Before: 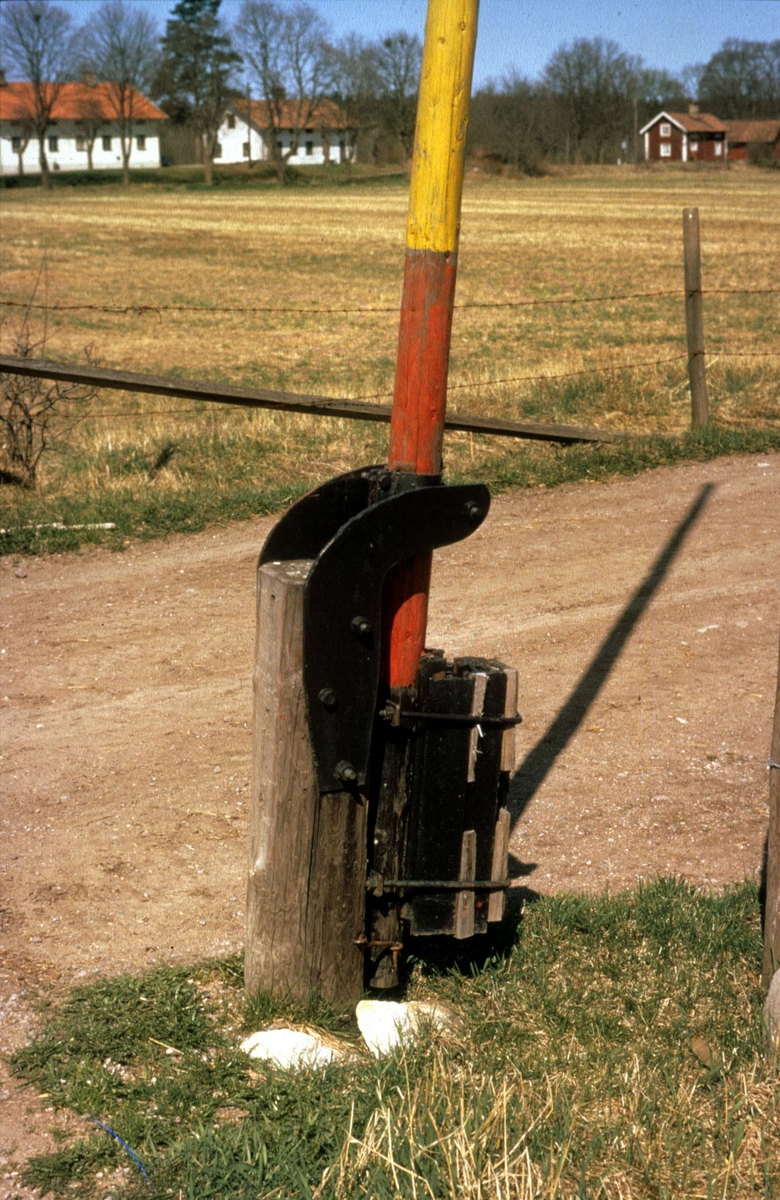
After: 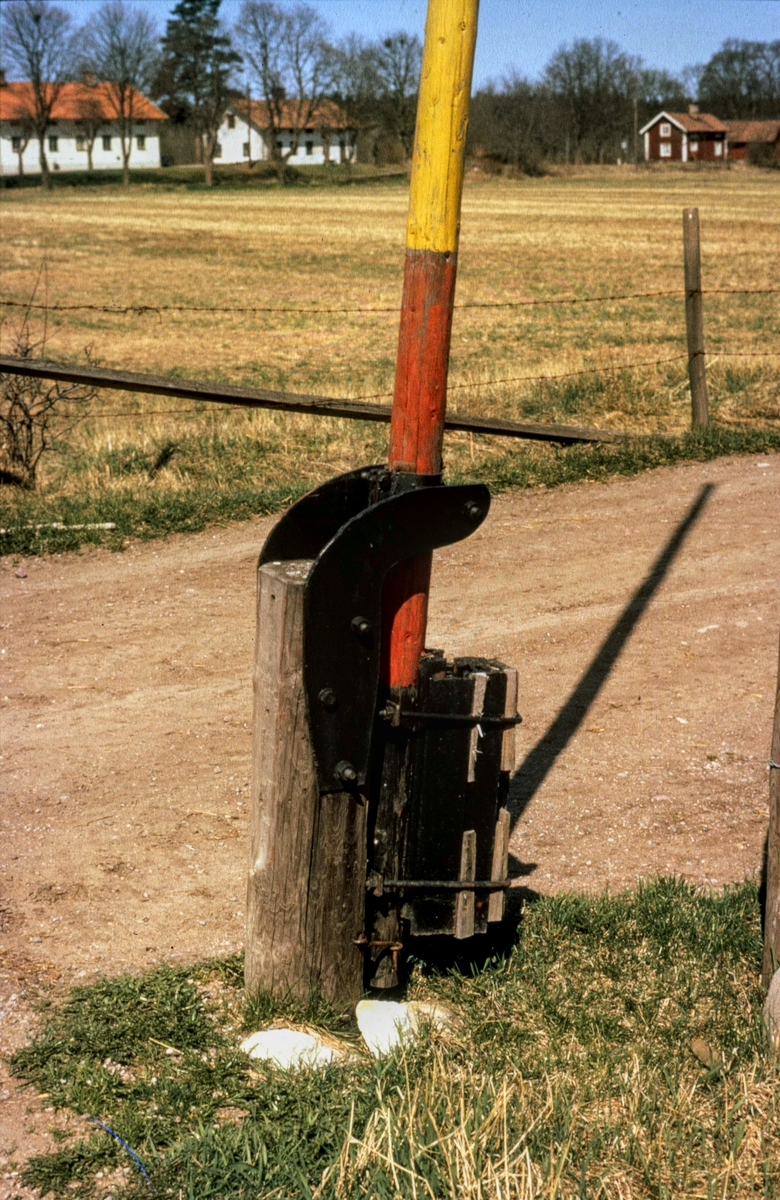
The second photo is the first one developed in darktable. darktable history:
tone curve: curves: ch0 [(0, 0.018) (0.036, 0.038) (0.15, 0.131) (0.27, 0.247) (0.528, 0.554) (0.761, 0.761) (1, 0.919)]; ch1 [(0, 0) (0.179, 0.173) (0.322, 0.32) (0.429, 0.431) (0.502, 0.5) (0.519, 0.522) (0.562, 0.588) (0.625, 0.67) (0.711, 0.745) (1, 1)]; ch2 [(0, 0) (0.29, 0.295) (0.404, 0.436) (0.497, 0.499) (0.521, 0.523) (0.561, 0.605) (0.657, 0.655) (0.712, 0.764) (1, 1)], color space Lab, linked channels, preserve colors none
local contrast: detail 130%
